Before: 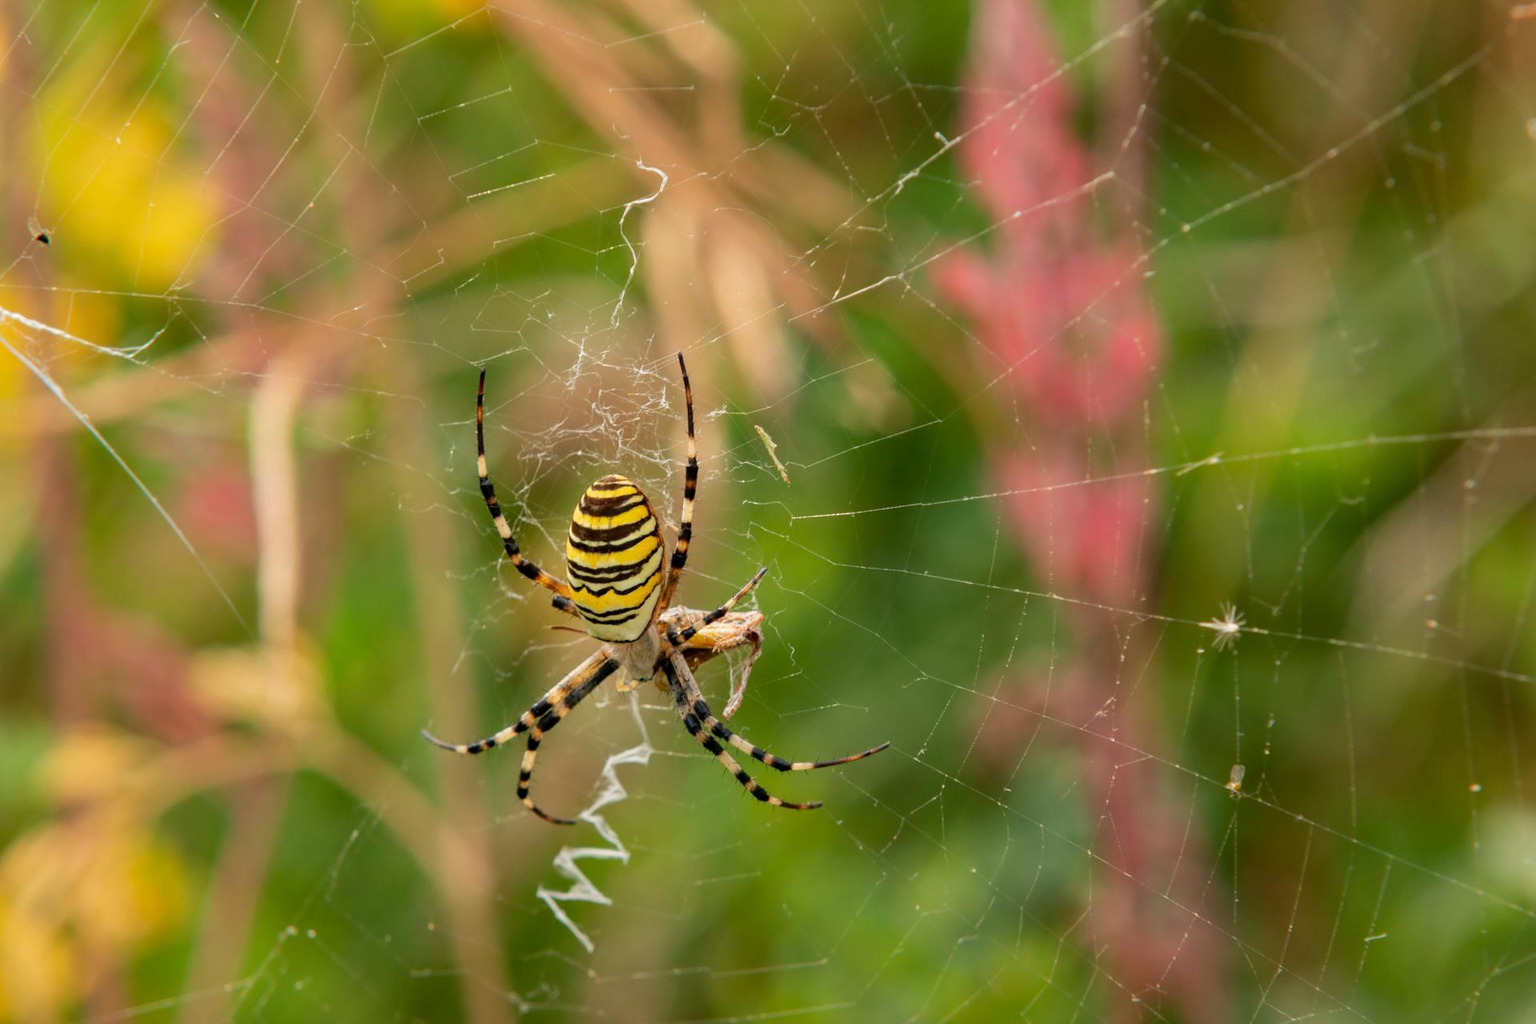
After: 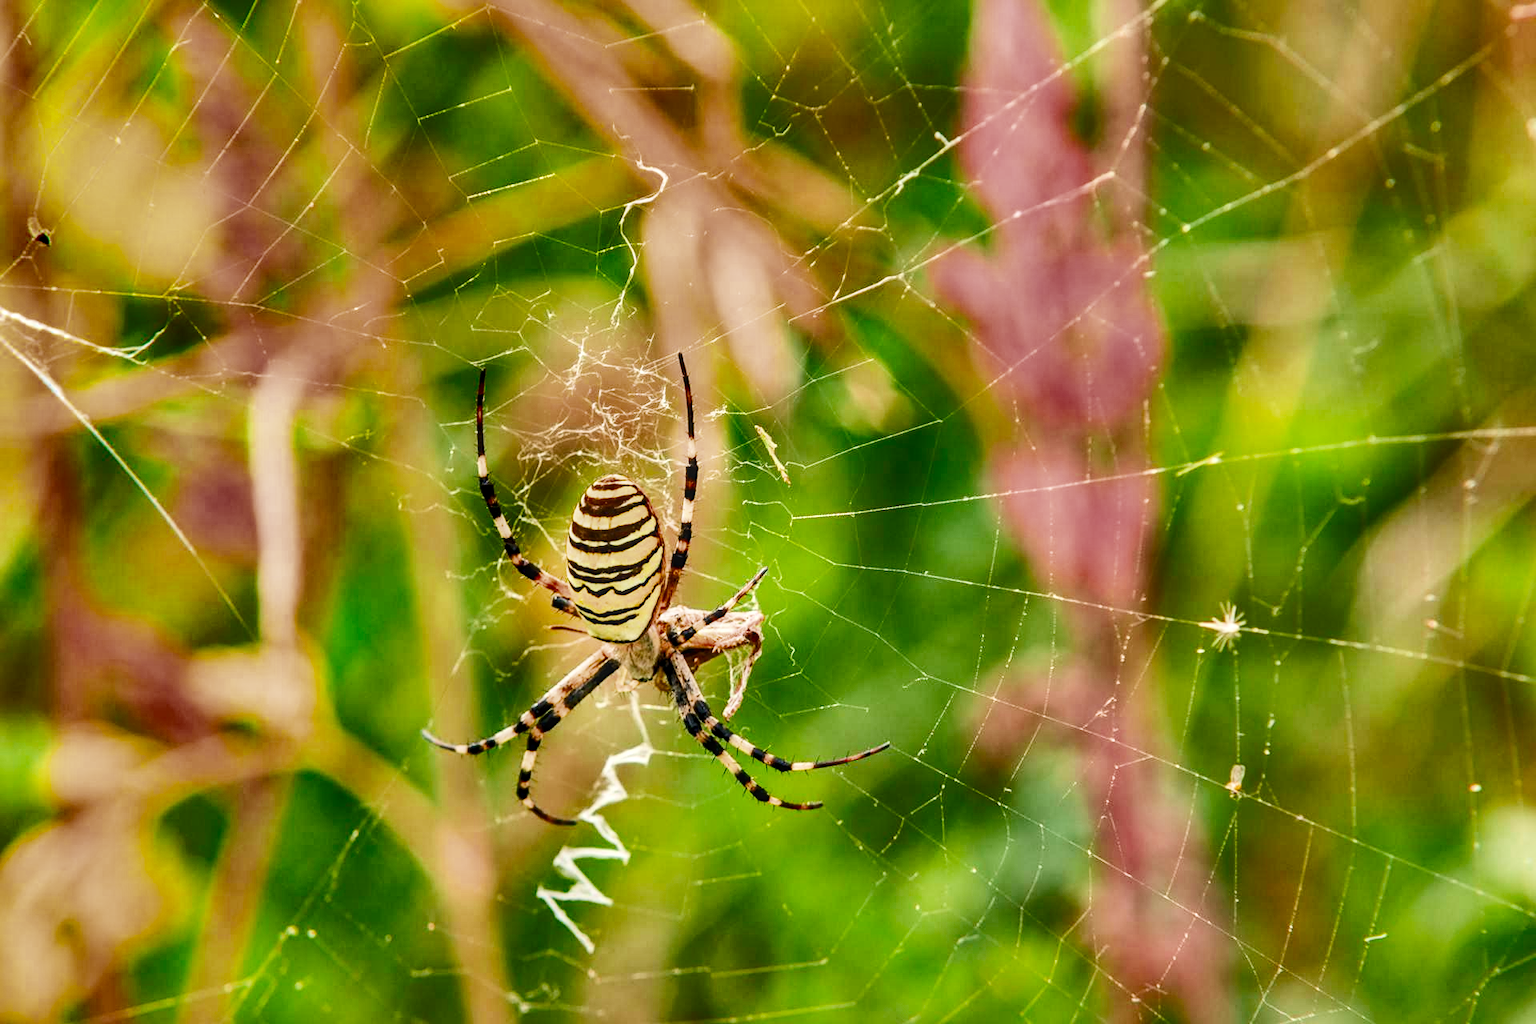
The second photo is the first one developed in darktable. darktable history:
local contrast: on, module defaults
filmic rgb: middle gray luminance 28.78%, black relative exposure -10.25 EV, white relative exposure 5.48 EV, target black luminance 0%, hardness 3.93, latitude 3.01%, contrast 1.128, highlights saturation mix 4.93%, shadows ↔ highlights balance 15.91%
exposure: exposure 2.233 EV, compensate highlight preservation false
sharpen: amount 0.209
shadows and highlights: shadows 19.74, highlights -84.67, soften with gaussian
